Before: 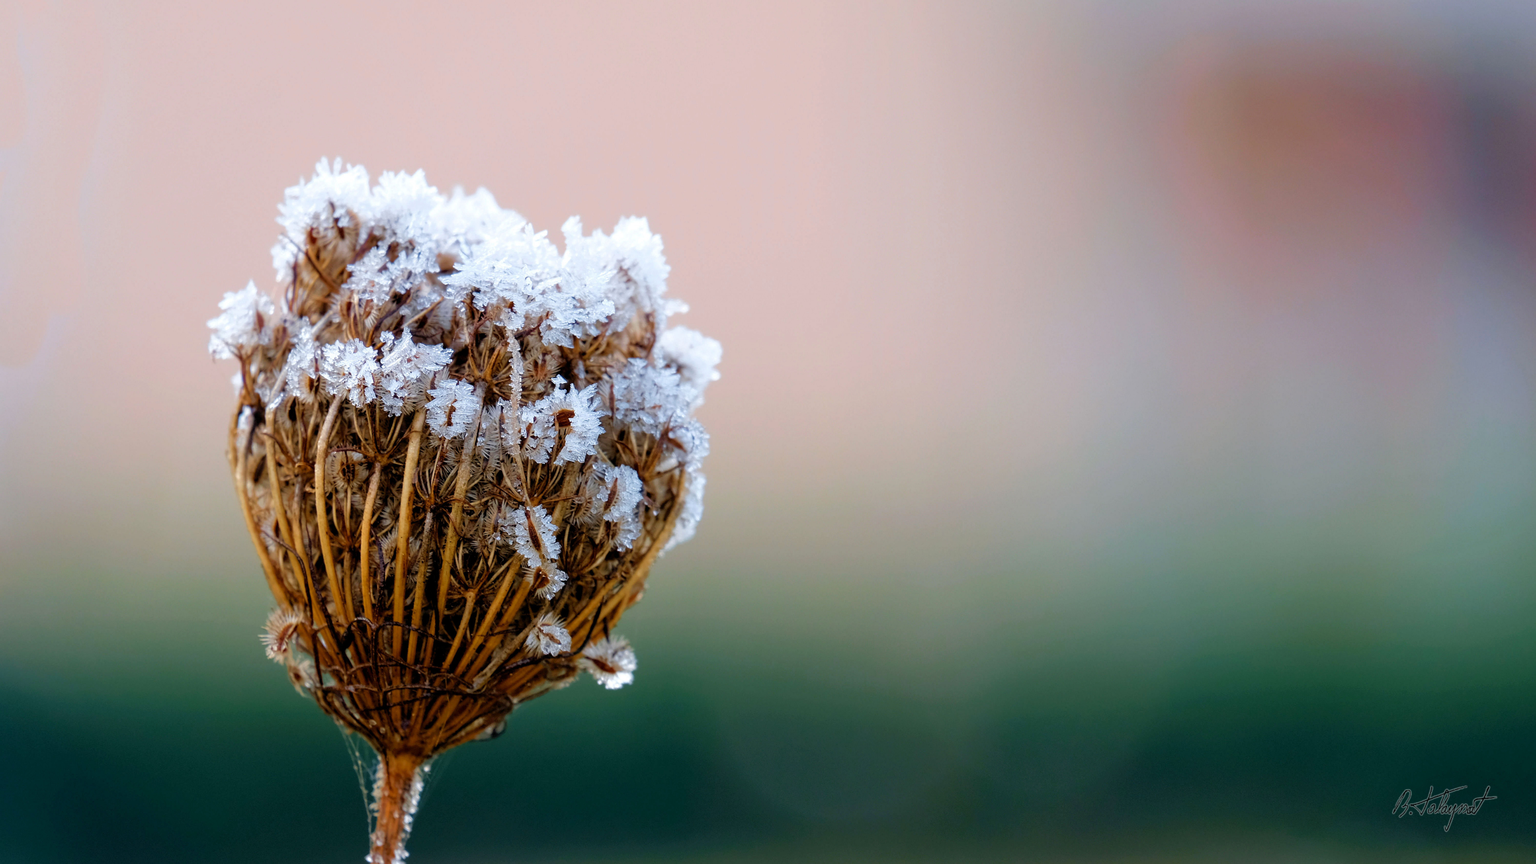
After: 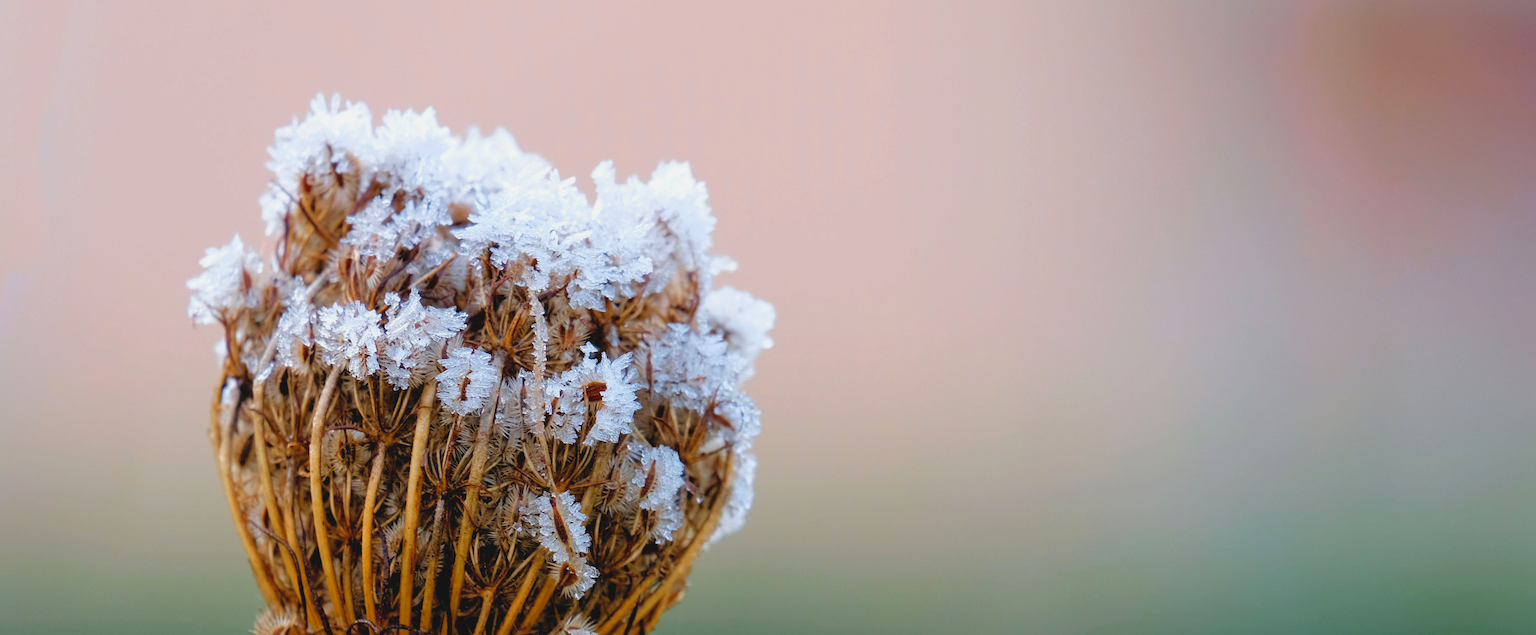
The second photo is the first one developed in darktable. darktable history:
contrast brightness saturation: contrast -0.097, brightness 0.043, saturation 0.083
crop: left 2.908%, top 8.816%, right 9.647%, bottom 26.892%
